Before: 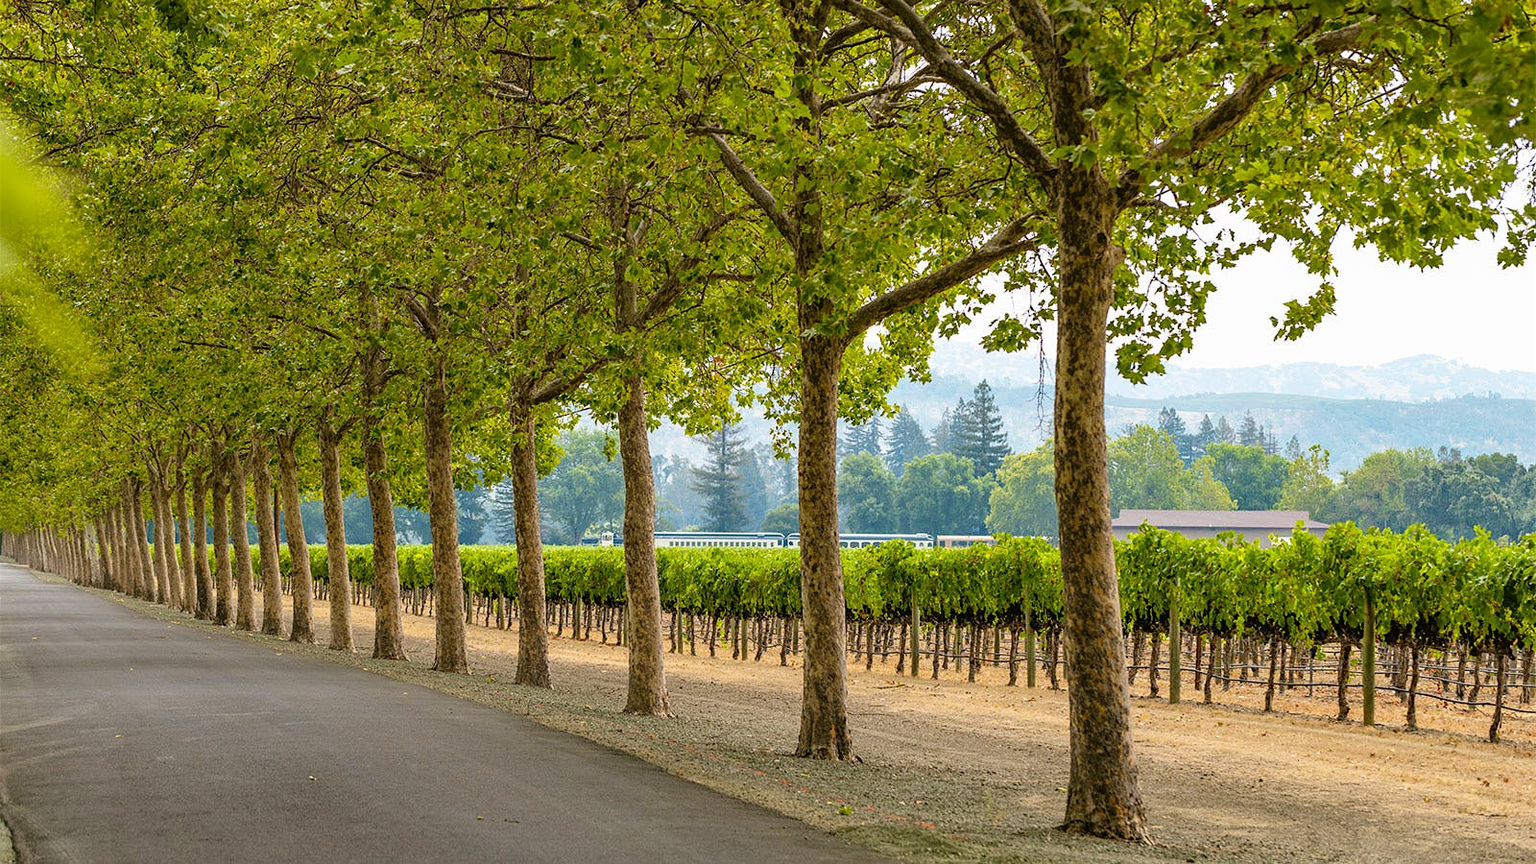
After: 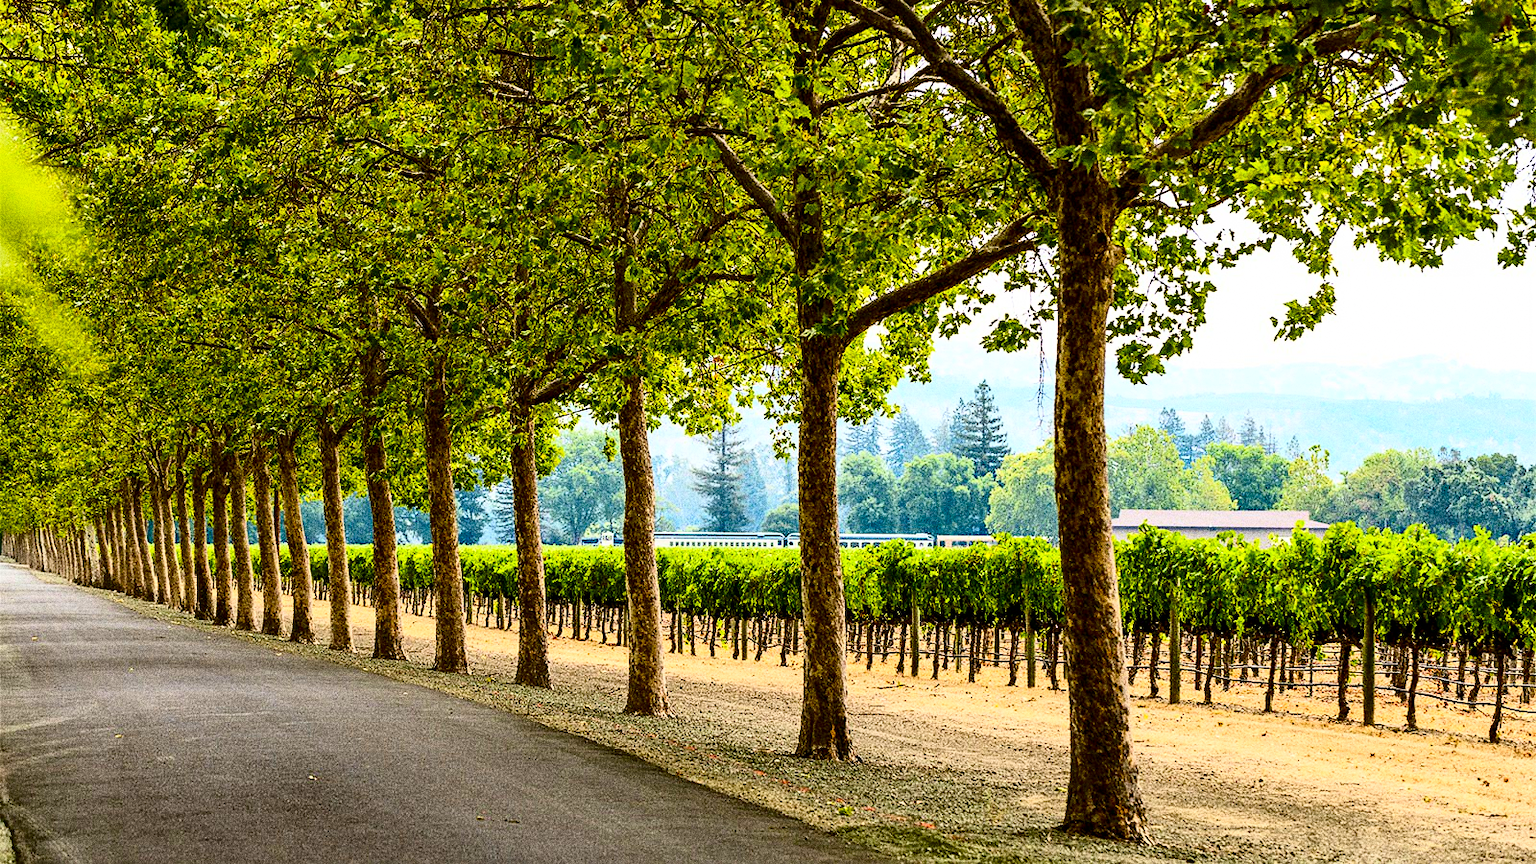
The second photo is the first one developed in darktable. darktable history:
base curve: curves: ch0 [(0, 0) (0.005, 0.002) (0.193, 0.295) (0.399, 0.664) (0.75, 0.928) (1, 1)]
contrast brightness saturation: contrast 0.24, brightness -0.24, saturation 0.14
color balance rgb: perceptual saturation grading › global saturation 20%, perceptual saturation grading › highlights -25%, perceptual saturation grading › shadows 25%
grain: coarseness 10.62 ISO, strength 55.56%
